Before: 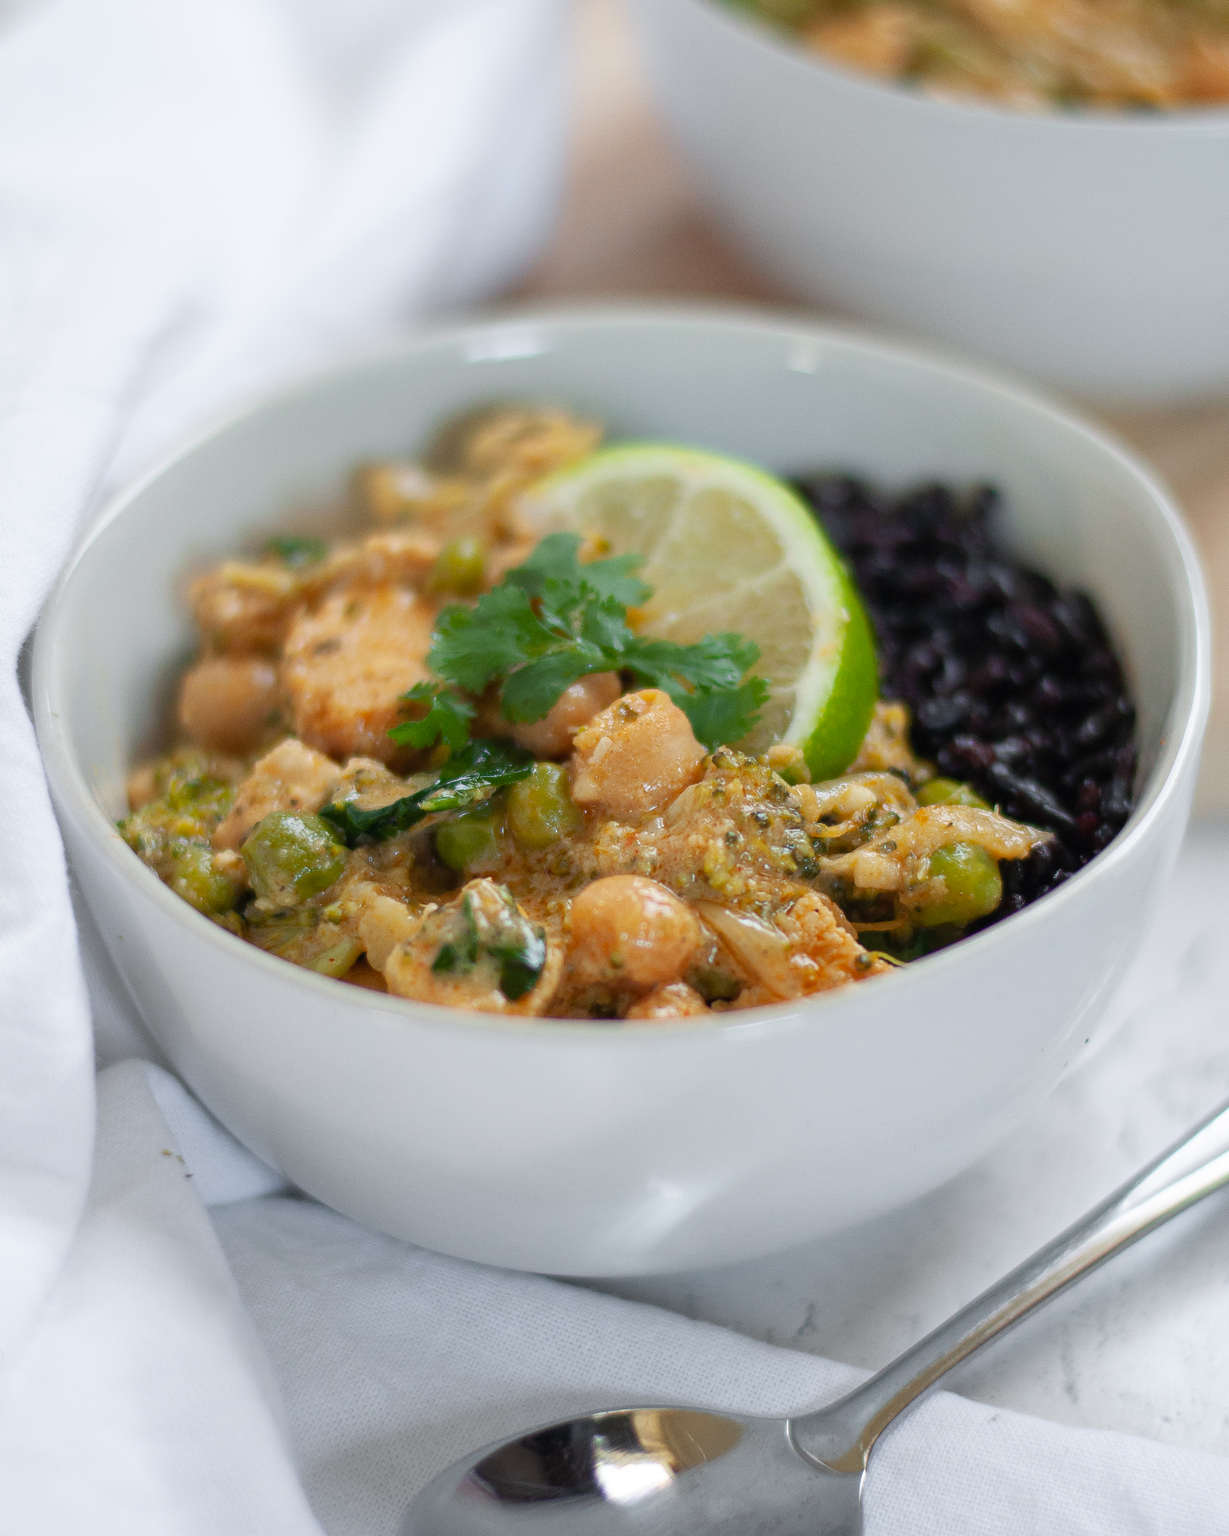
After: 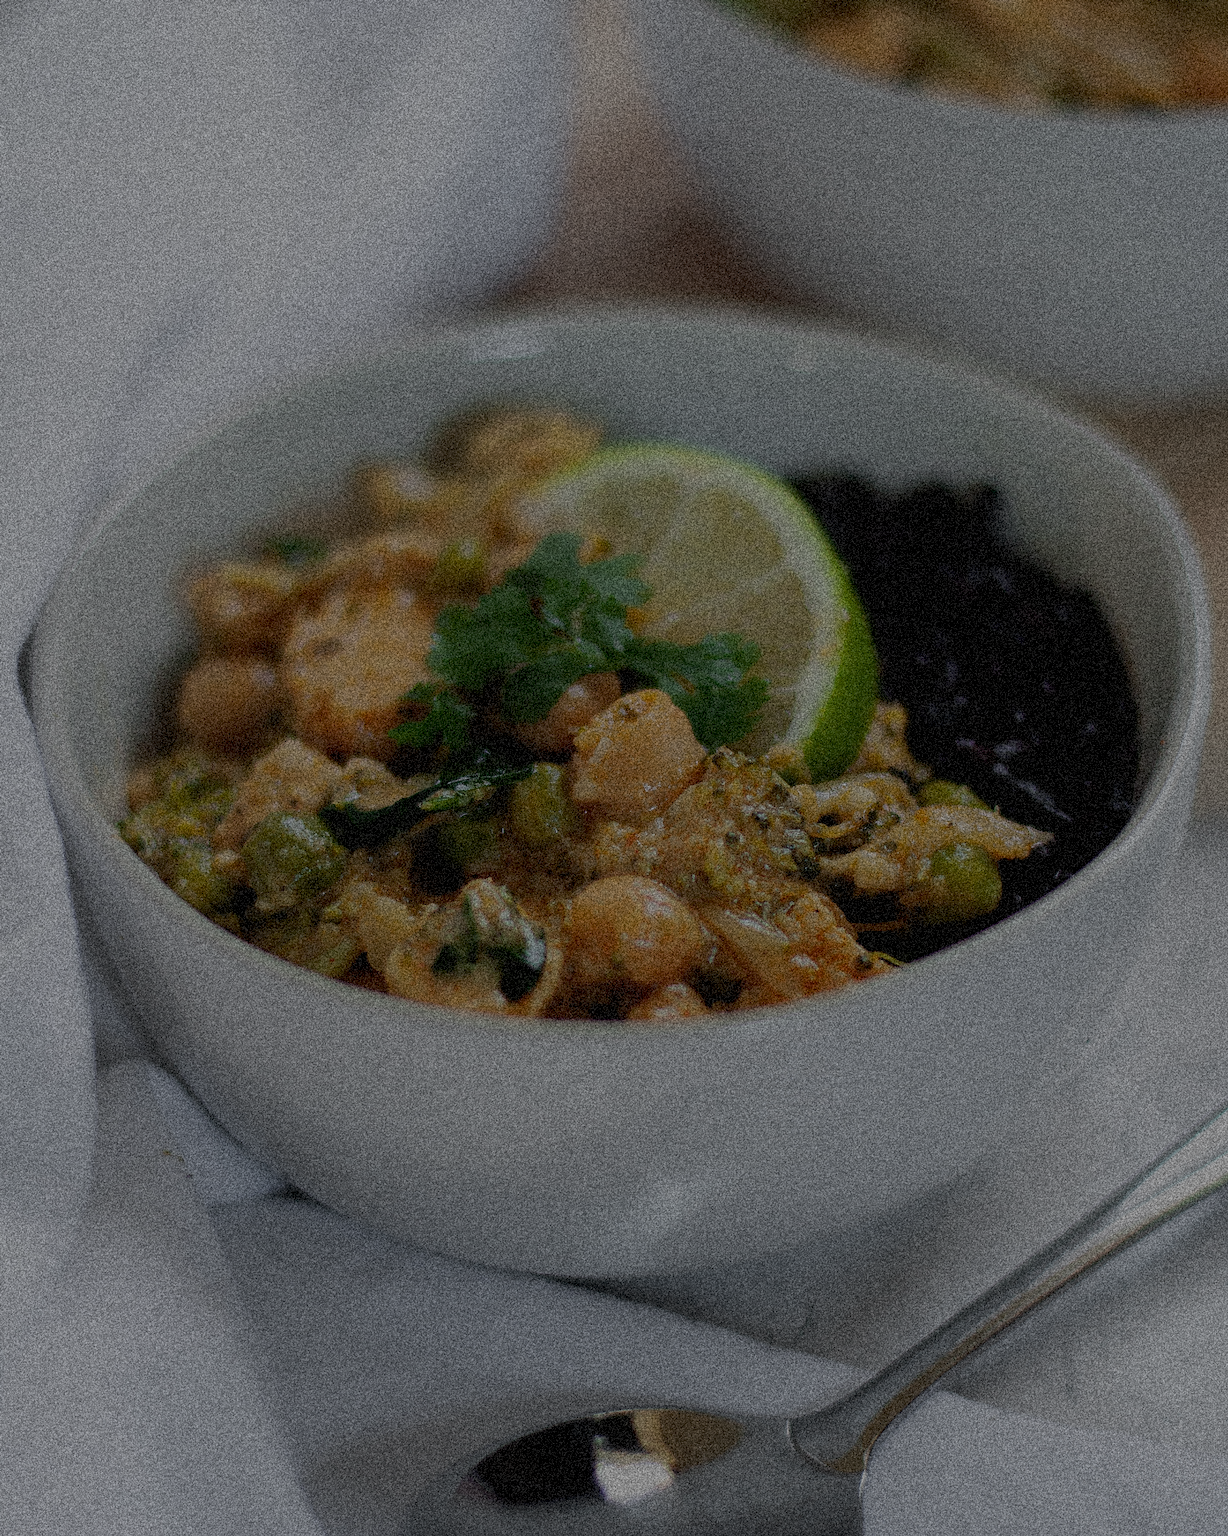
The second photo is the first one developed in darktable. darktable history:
grain: coarseness 3.75 ISO, strength 100%, mid-tones bias 0%
filmic rgb: black relative exposure -7.65 EV, white relative exposure 4.56 EV, hardness 3.61, color science v6 (2022)
exposure: exposure -2.002 EV, compensate highlight preservation false
